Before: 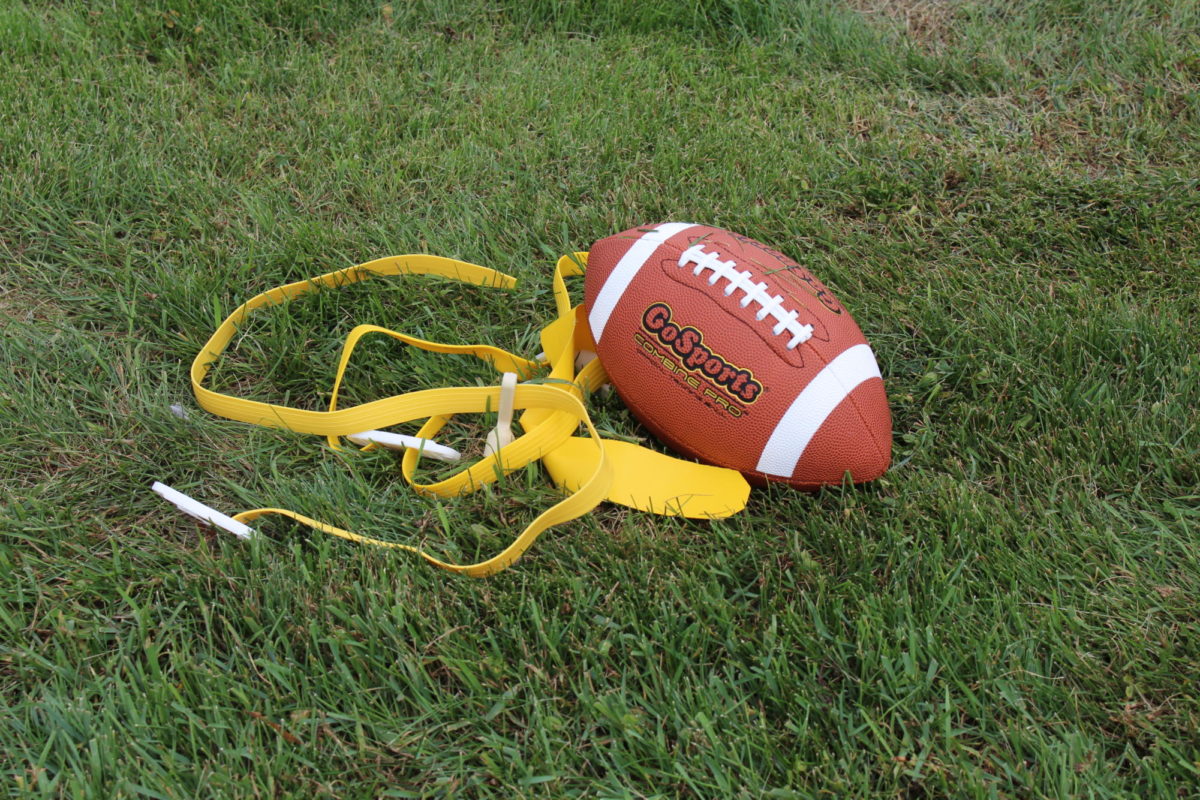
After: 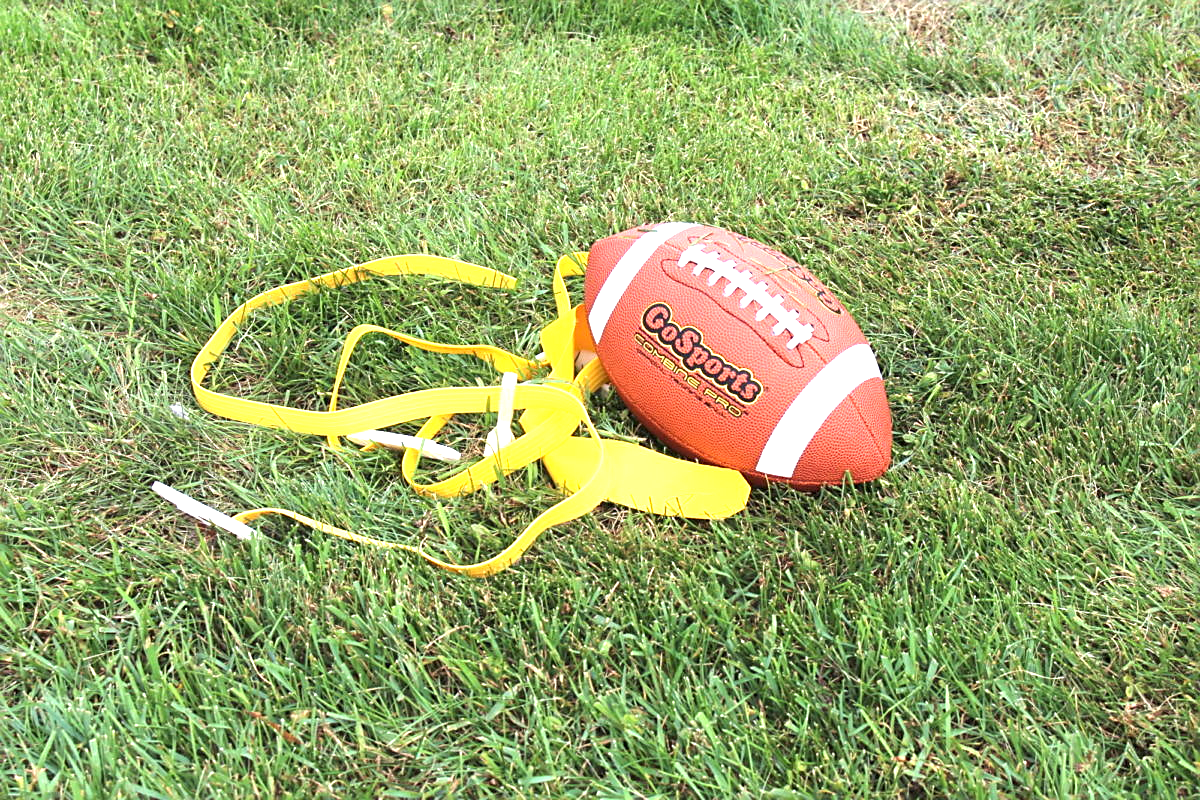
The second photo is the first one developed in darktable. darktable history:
exposure: black level correction 0, exposure 1.675 EV, compensate exposure bias true, compensate highlight preservation false
sharpen: on, module defaults
